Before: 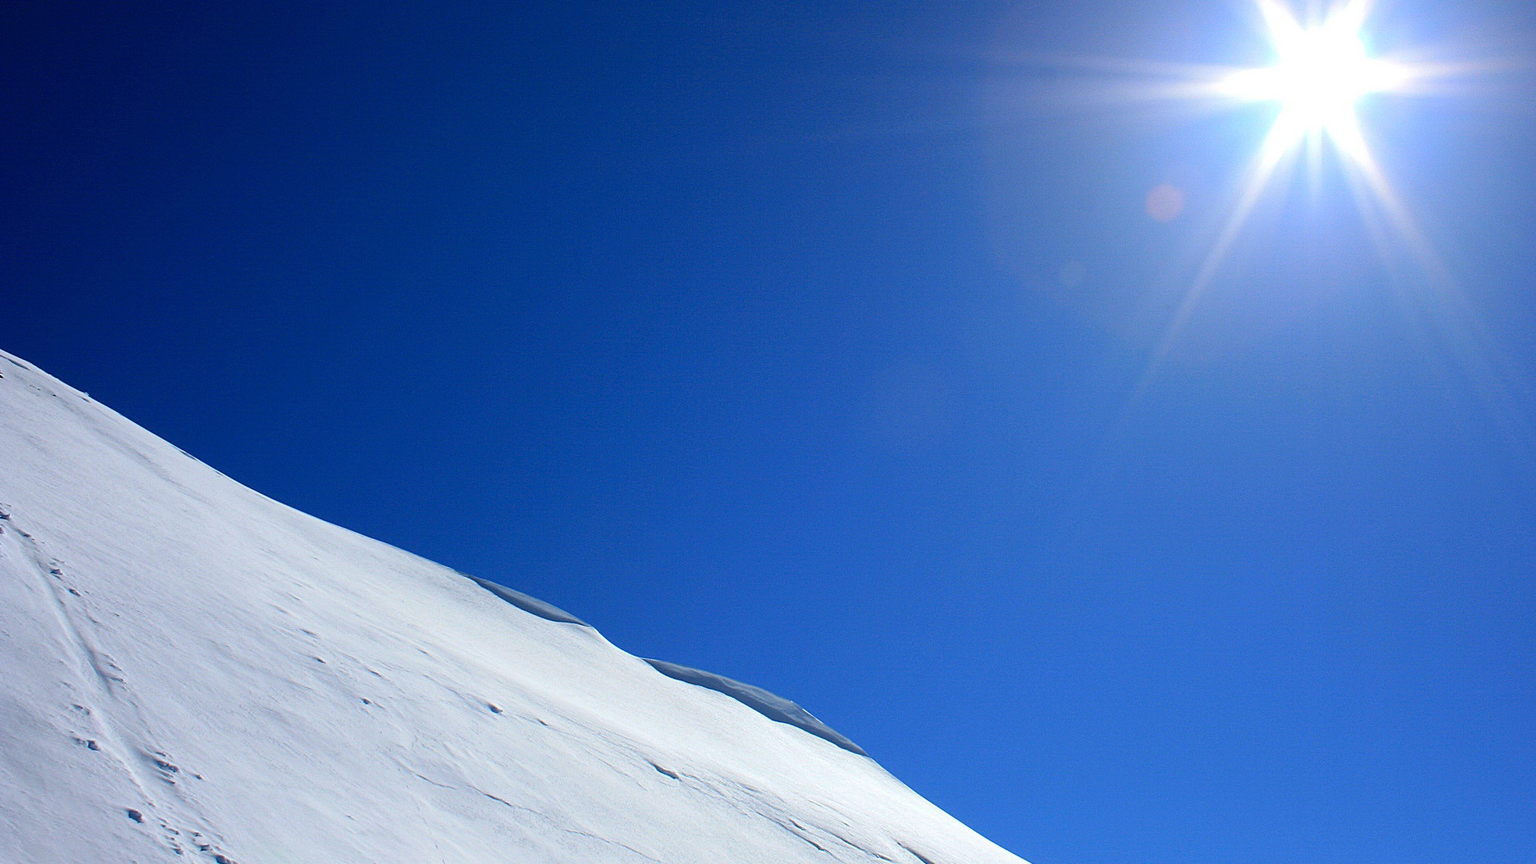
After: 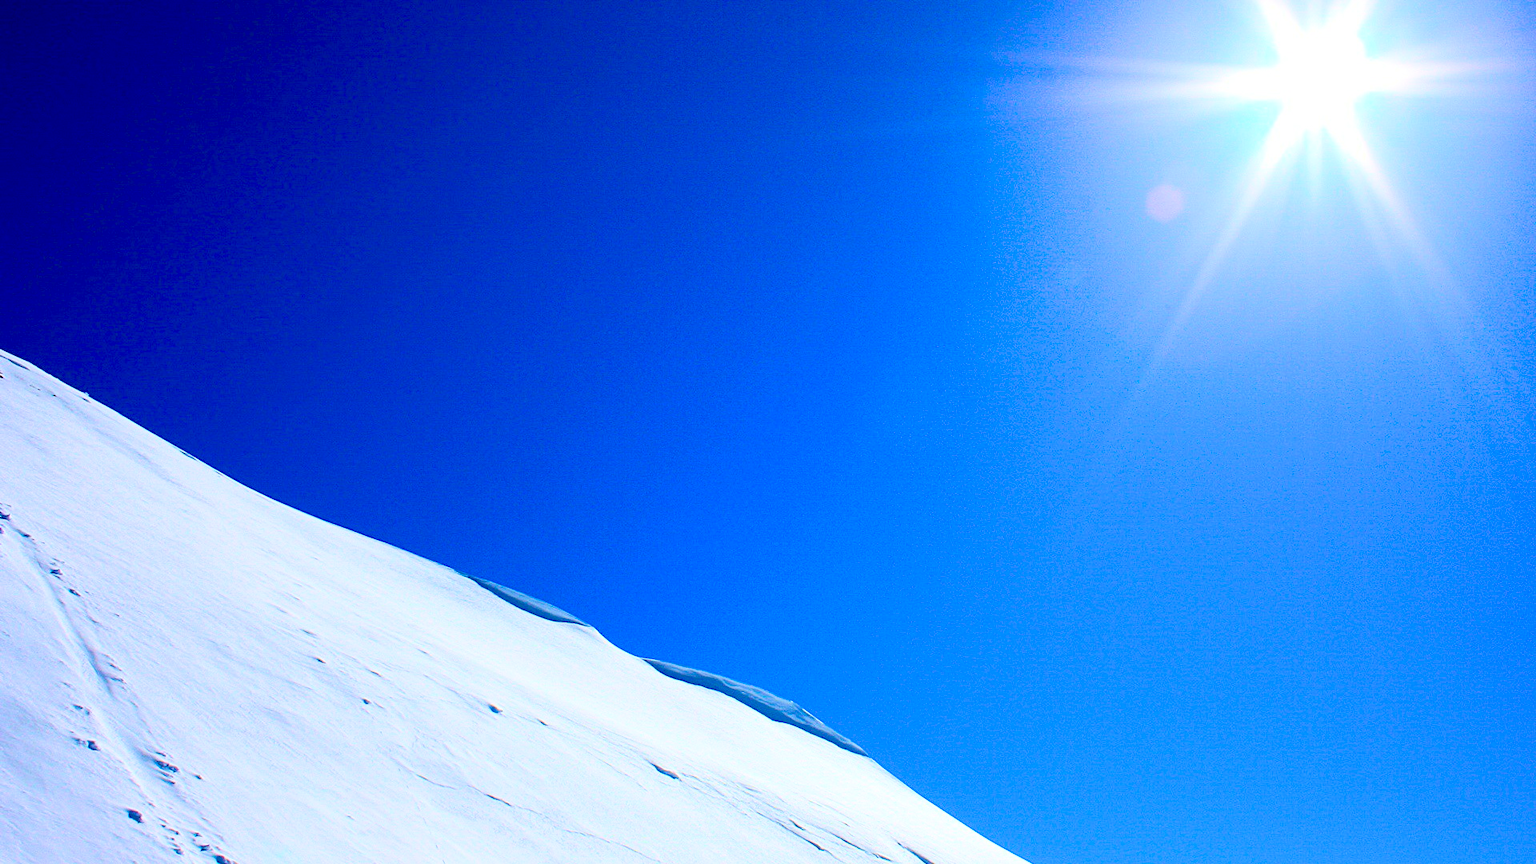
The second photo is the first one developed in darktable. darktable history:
velvia: strength 51%, mid-tones bias 0.51
contrast brightness saturation: contrast 0.24, brightness 0.26, saturation 0.39
